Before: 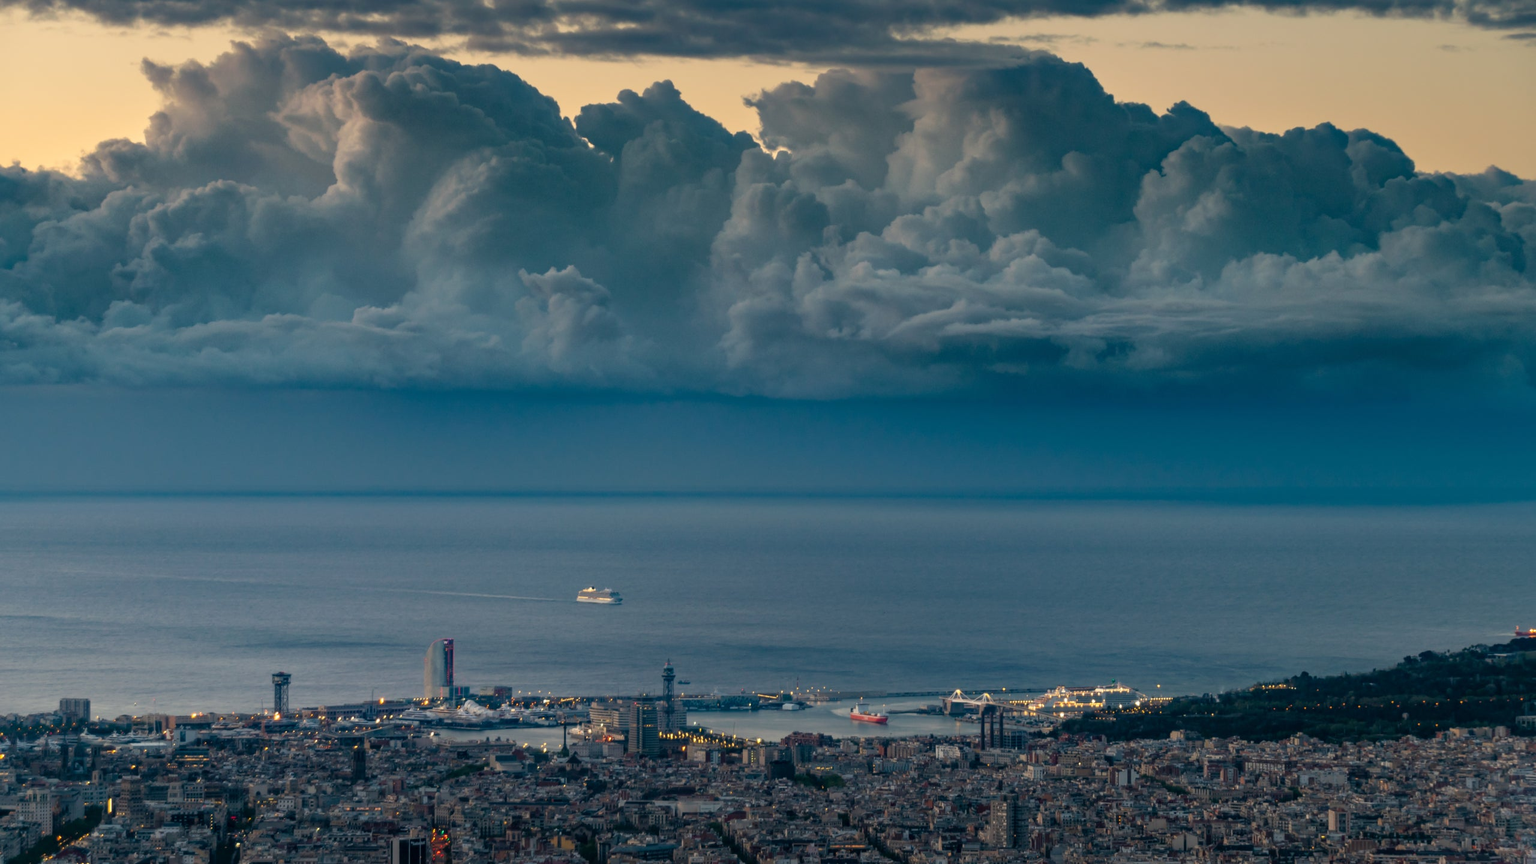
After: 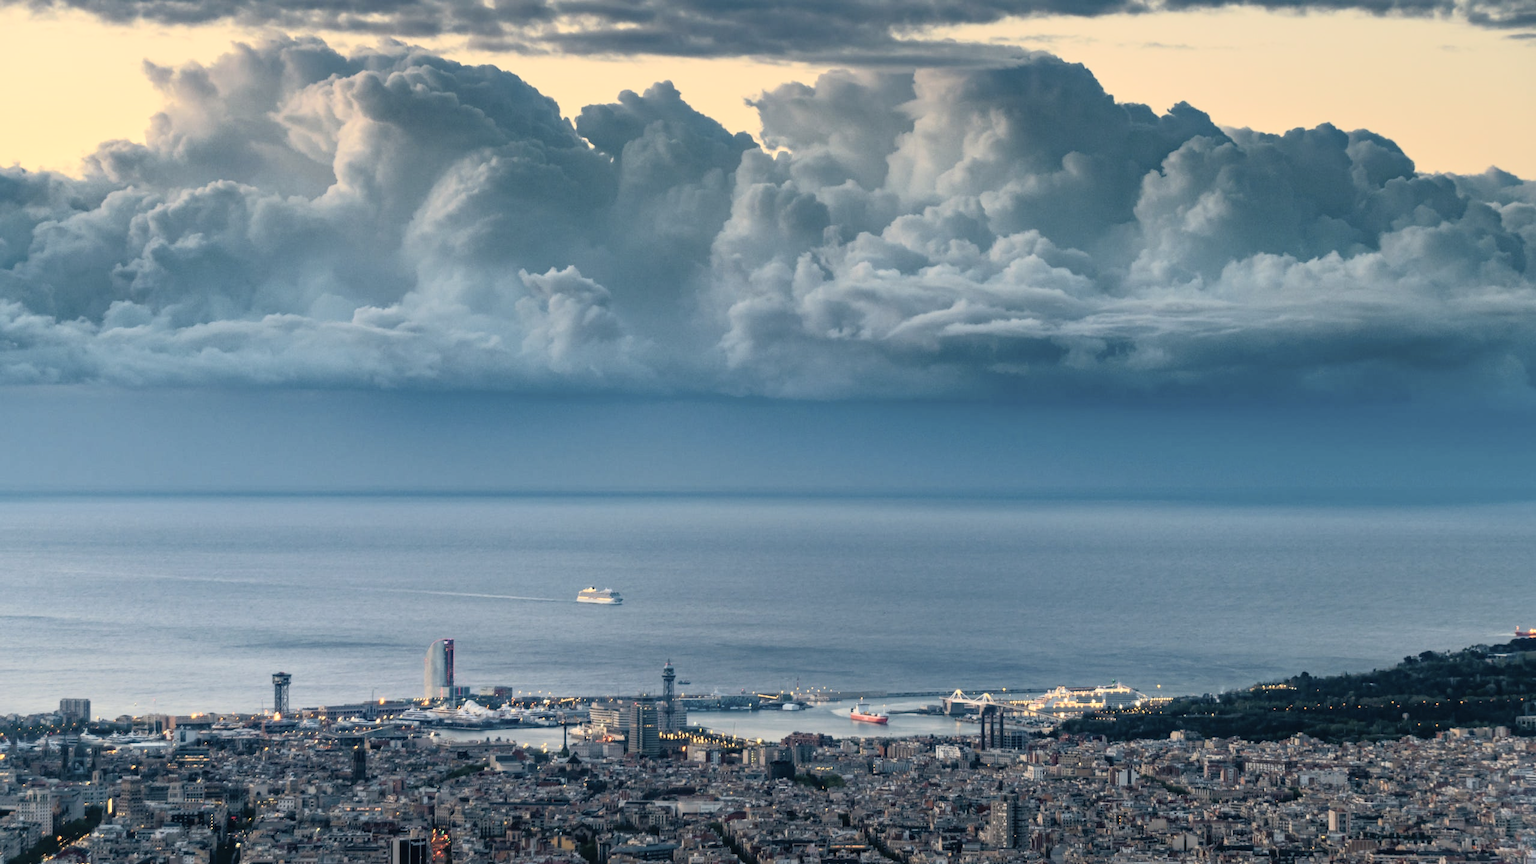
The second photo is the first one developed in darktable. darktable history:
tone curve: curves: ch0 [(0, 0.013) (0.074, 0.044) (0.251, 0.234) (0.472, 0.511) (0.63, 0.752) (0.746, 0.866) (0.899, 0.956) (1, 1)]; ch1 [(0, 0) (0.08, 0.08) (0.347, 0.394) (0.455, 0.441) (0.5, 0.5) (0.517, 0.53) (0.563, 0.611) (0.617, 0.682) (0.756, 0.788) (0.92, 0.92) (1, 1)]; ch2 [(0, 0) (0.096, 0.056) (0.304, 0.204) (0.5, 0.5) (0.539, 0.575) (0.597, 0.644) (0.92, 0.92) (1, 1)], color space Lab, independent channels, preserve colors none
contrast brightness saturation: brightness 0.18, saturation -0.5
